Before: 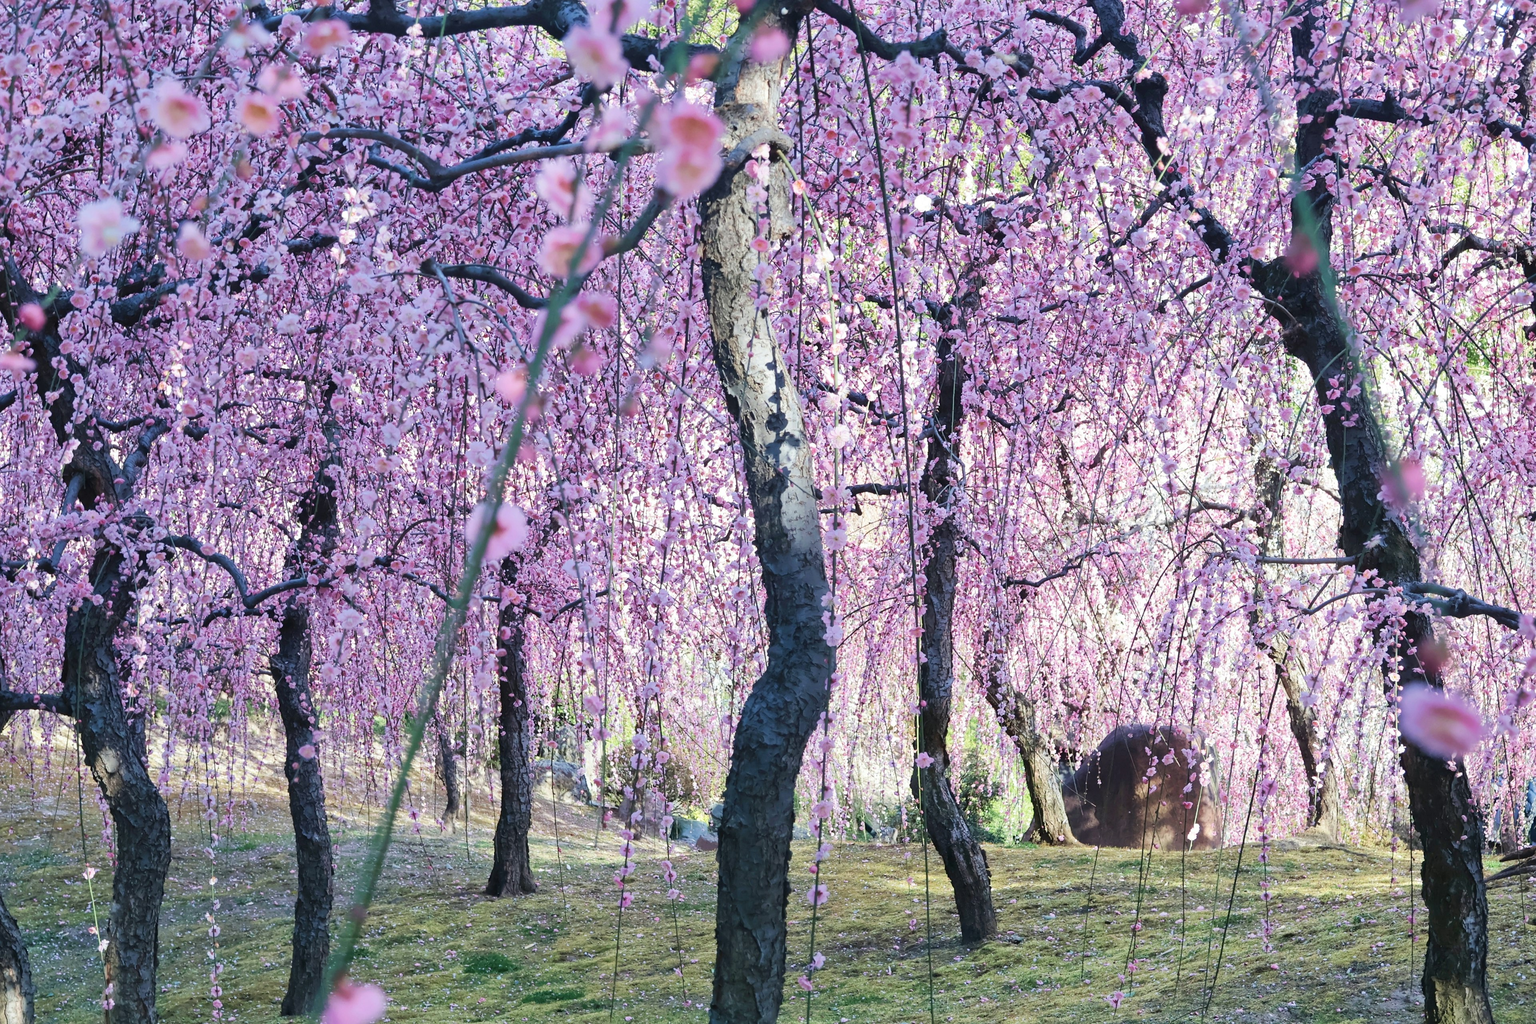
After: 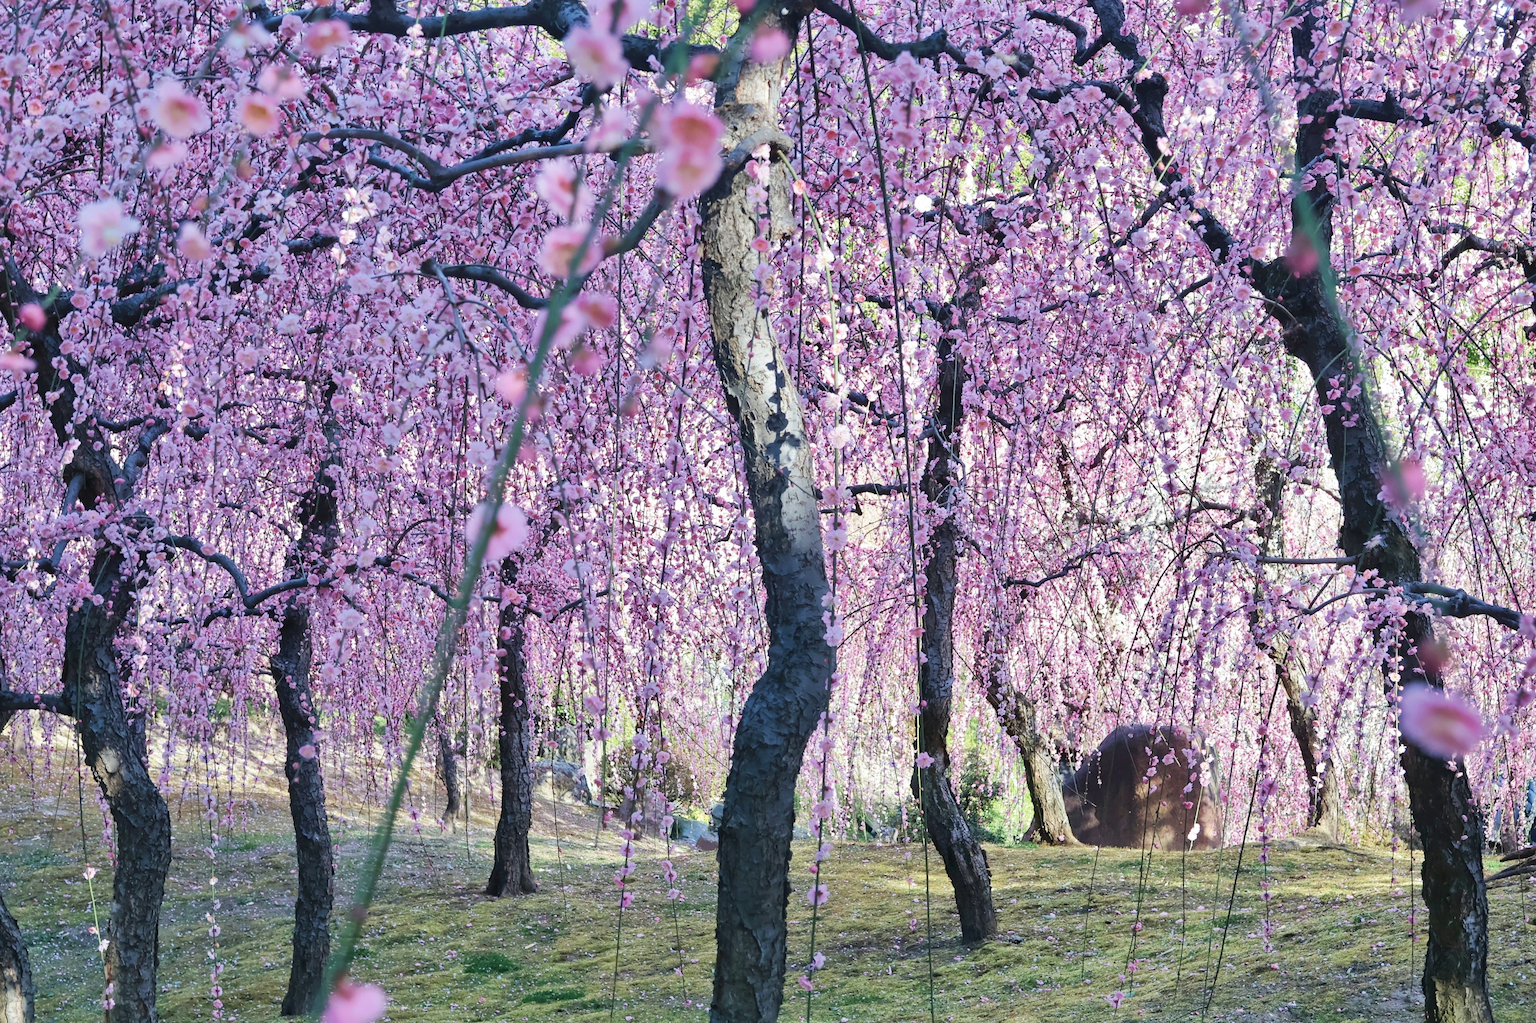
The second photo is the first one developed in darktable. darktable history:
shadows and highlights: radius 118.86, shadows 42.18, highlights -61.82, highlights color adjustment 73.49%, soften with gaussian
exposure: black level correction 0, compensate exposure bias true, compensate highlight preservation false
